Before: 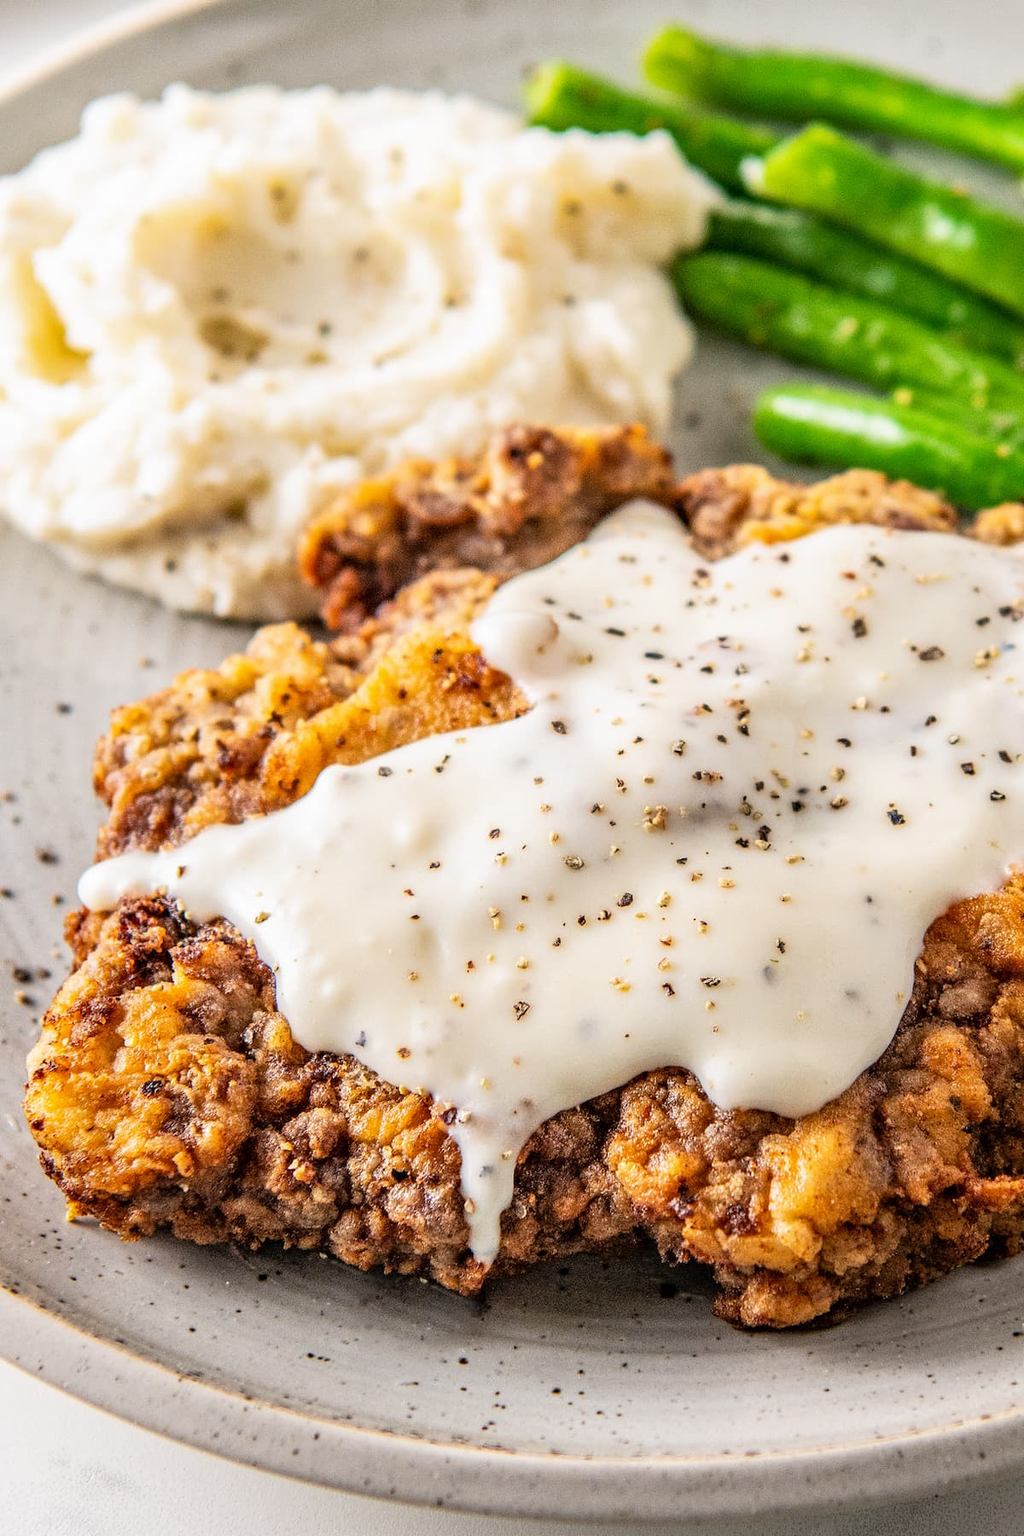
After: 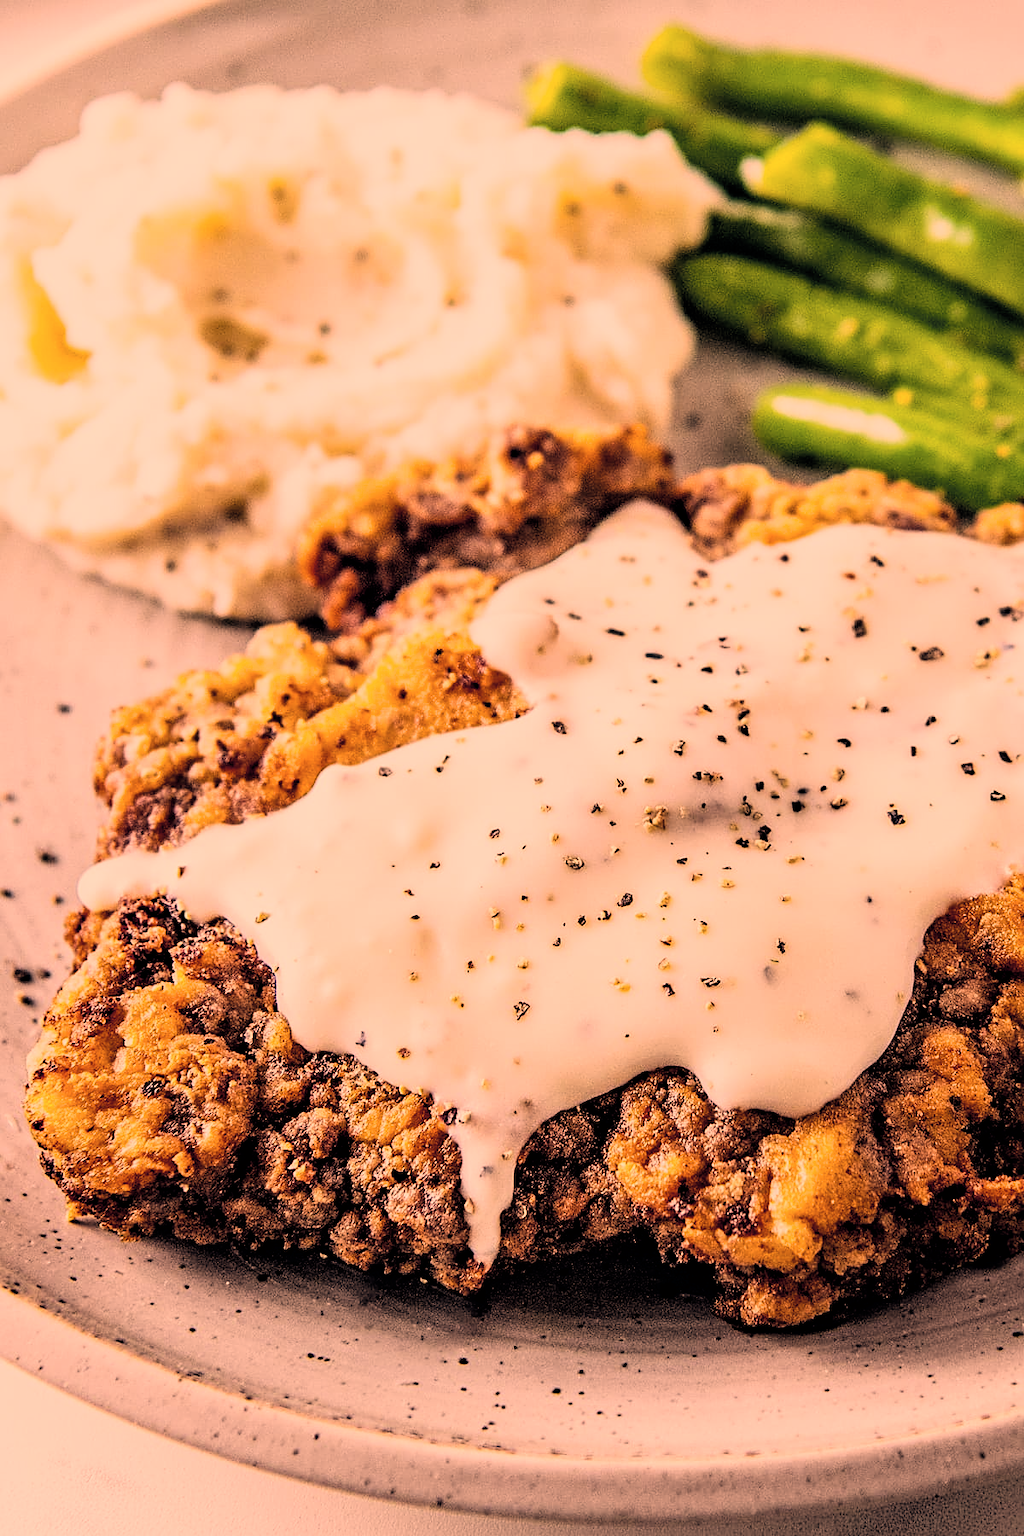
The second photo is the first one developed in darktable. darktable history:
color balance rgb: power › luminance -3.871%, power › chroma 0.574%, power › hue 42.11°, global offset › luminance -0.279%, global offset › chroma 0.303%, global offset › hue 262.03°, perceptual saturation grading › global saturation 19.288%, global vibrance 20%
filmic rgb: black relative exposure -5.06 EV, white relative exposure 3.53 EV, hardness 3.18, contrast 1.383, highlights saturation mix -49.22%
color correction: highlights a* 39.47, highlights b* 39.8, saturation 0.688
sharpen: on, module defaults
